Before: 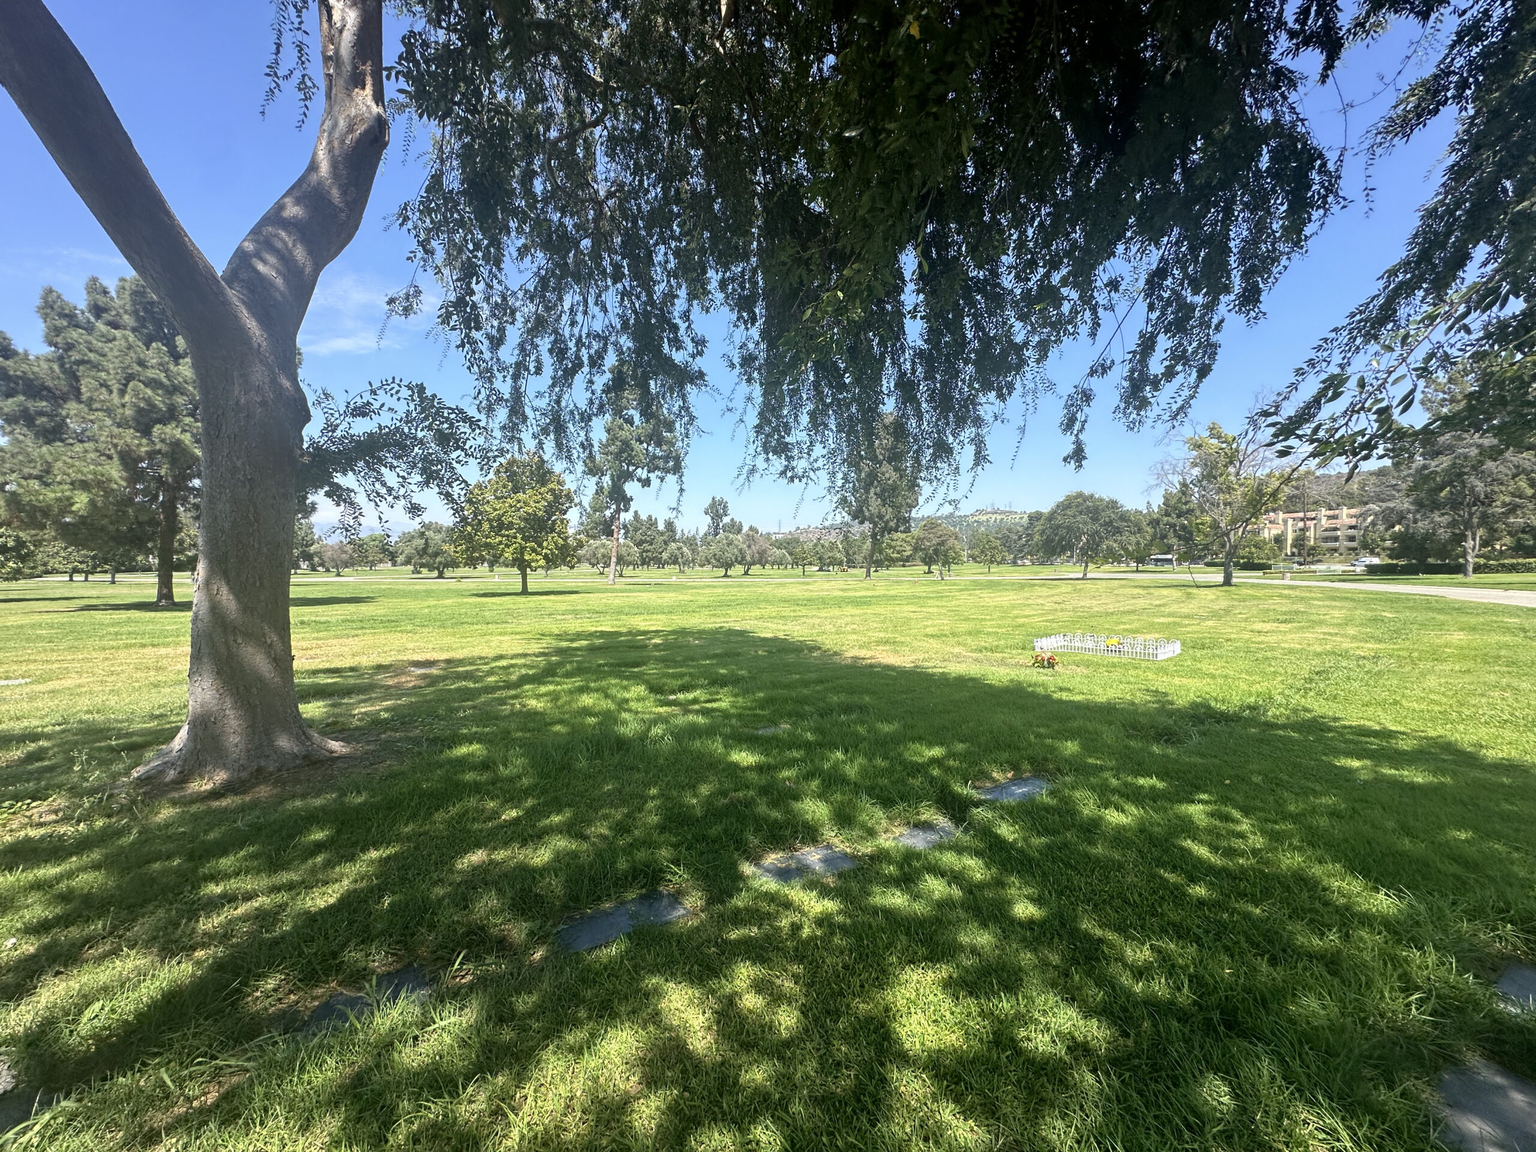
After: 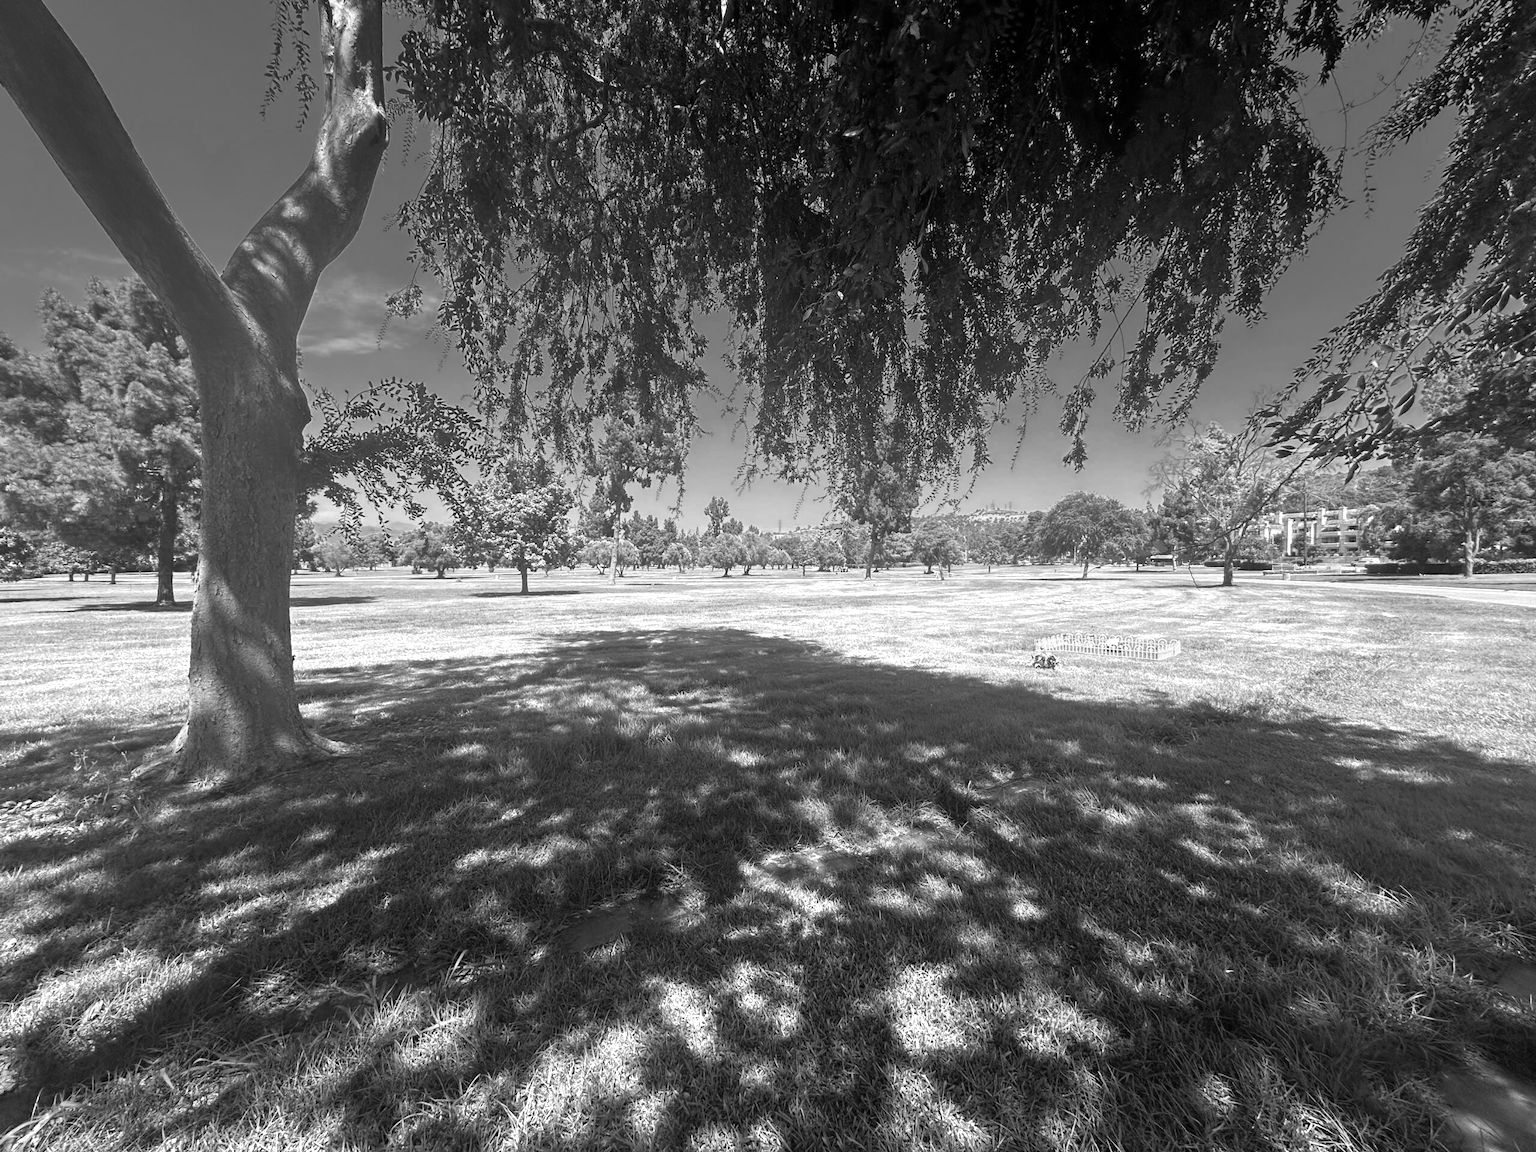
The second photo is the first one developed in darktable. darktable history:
color zones: curves: ch0 [(0.002, 0.593) (0.143, 0.417) (0.285, 0.541) (0.455, 0.289) (0.608, 0.327) (0.727, 0.283) (0.869, 0.571) (1, 0.603)]; ch1 [(0, 0) (0.143, 0) (0.286, 0) (0.429, 0) (0.571, 0) (0.714, 0) (0.857, 0)], mix 33.07%
